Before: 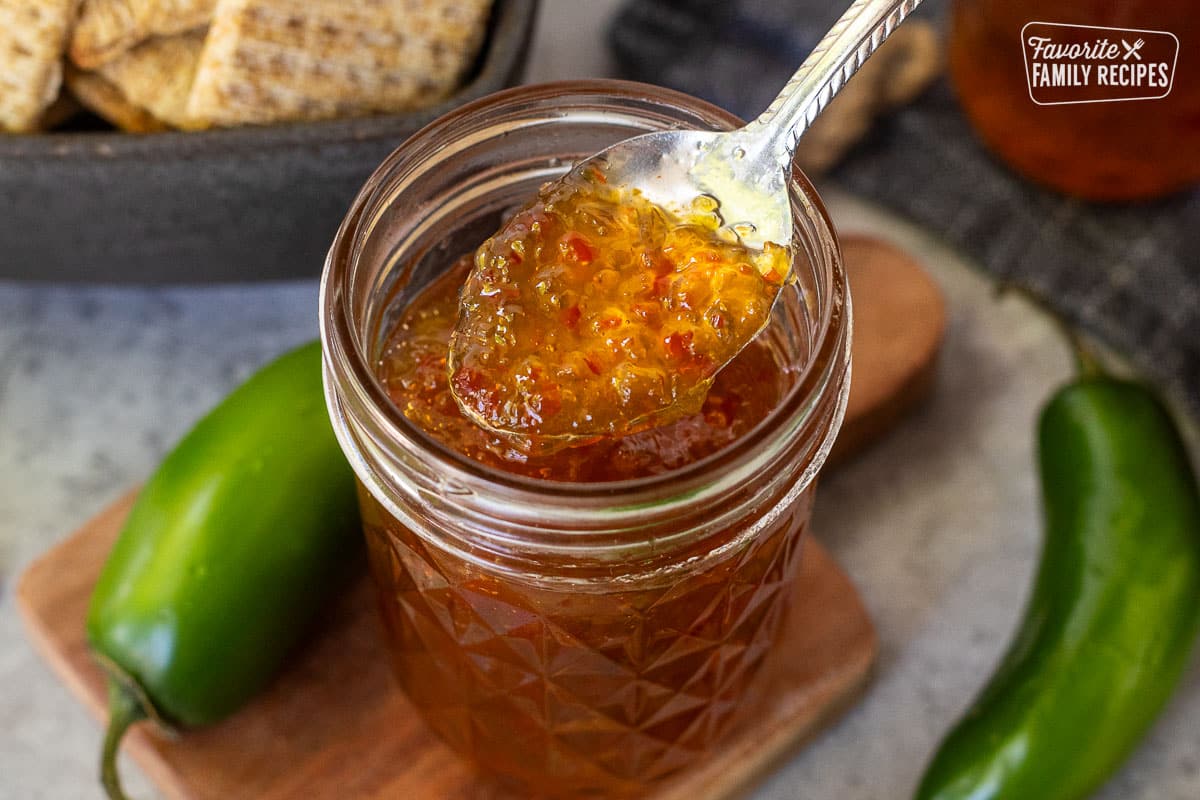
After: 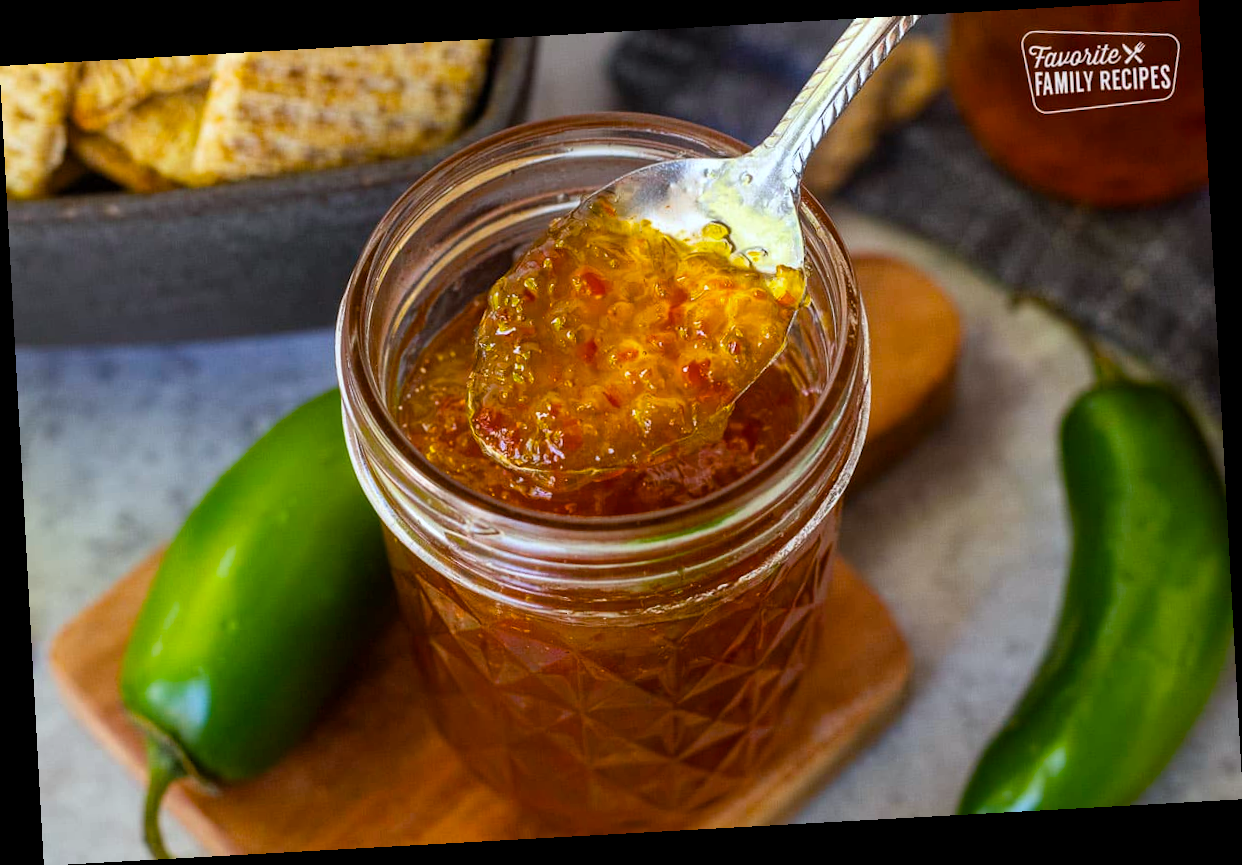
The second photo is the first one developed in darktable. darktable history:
rotate and perspective: rotation -3.18°, automatic cropping off
color balance rgb: linear chroma grading › global chroma 15%, perceptual saturation grading › global saturation 30%
color calibration: illuminant as shot in camera, x 0.358, y 0.373, temperature 4628.91 K
color correction: highlights a* -4.73, highlights b* 5.06, saturation 0.97
